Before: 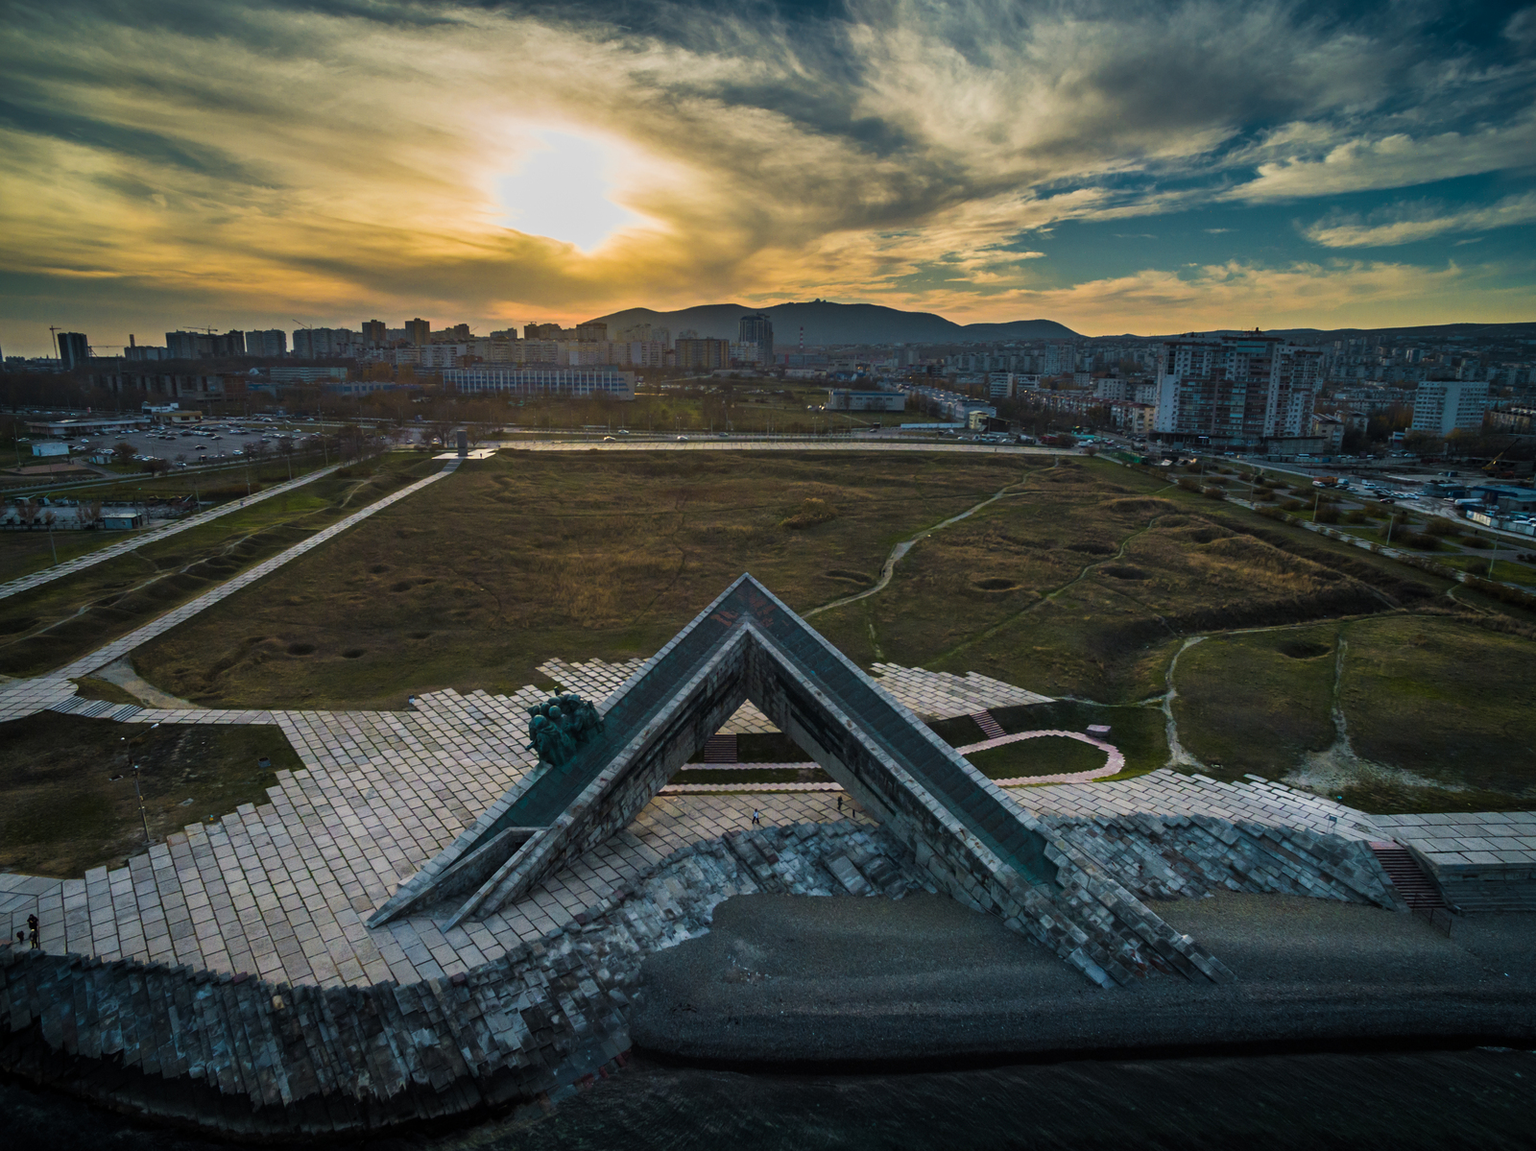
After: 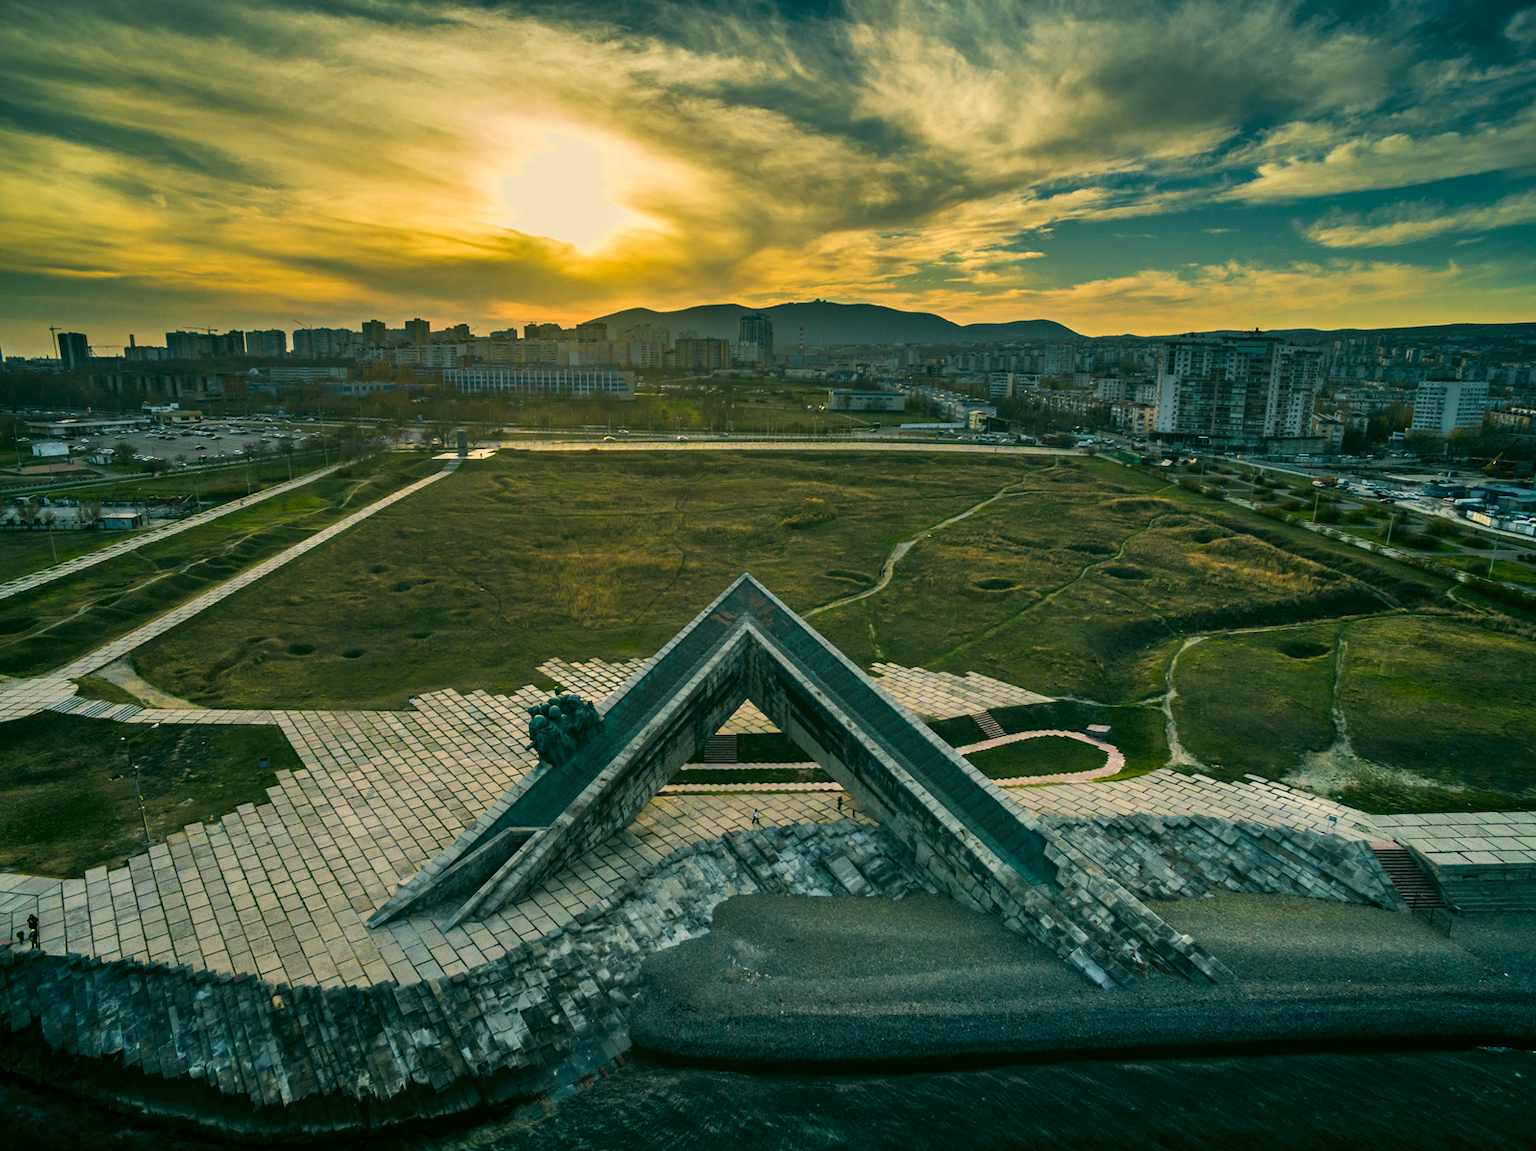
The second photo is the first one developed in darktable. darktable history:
tone equalizer: on, module defaults
shadows and highlights: low approximation 0.01, soften with gaussian
color correction: highlights a* 4.71, highlights b* 23.59, shadows a* -16.33, shadows b* 3.71
exposure: black level correction 0.001, exposure 0.193 EV, compensate exposure bias true, compensate highlight preservation false
